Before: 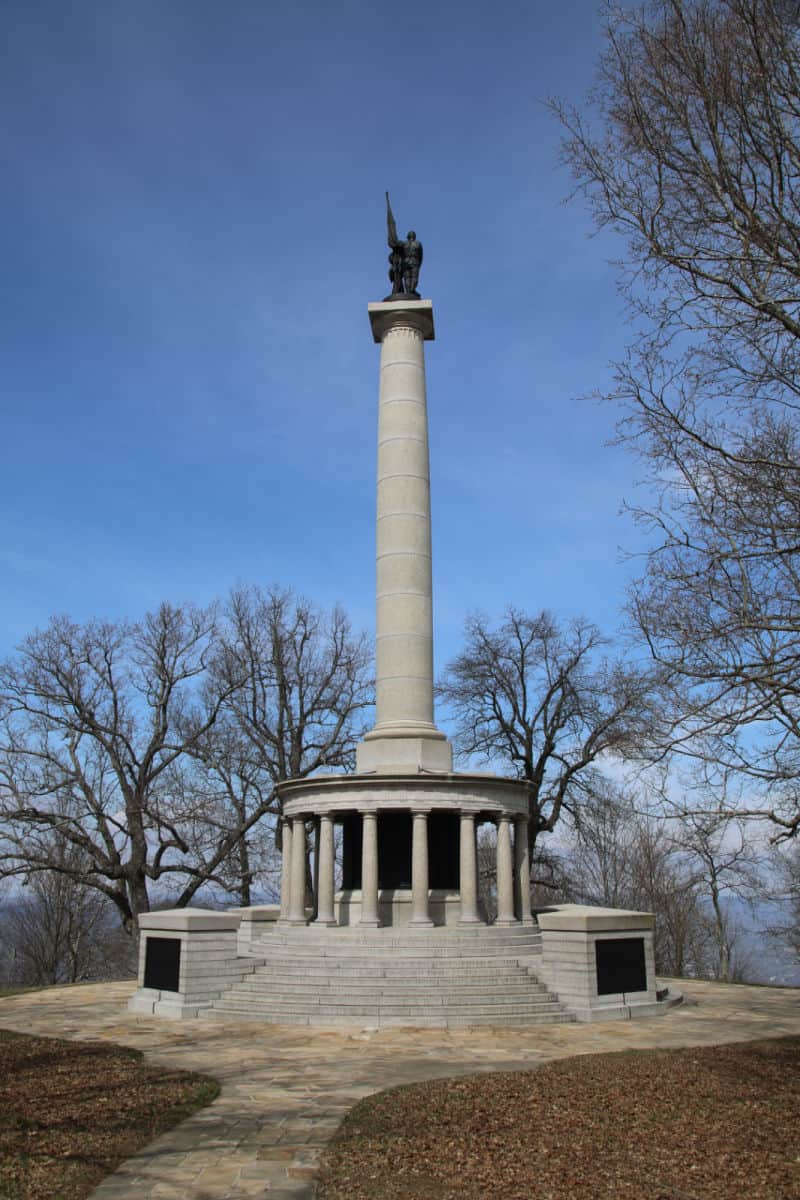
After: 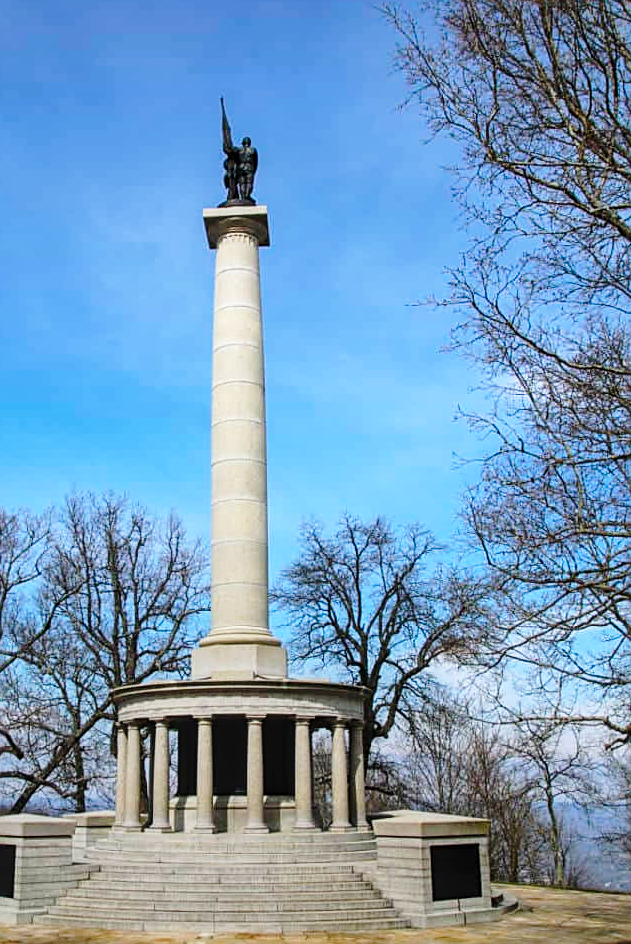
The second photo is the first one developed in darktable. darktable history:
sharpen: on, module defaults
crop and rotate: left 20.74%, top 7.912%, right 0.375%, bottom 13.378%
color balance rgb: linear chroma grading › global chroma 15%, perceptual saturation grading › global saturation 30%
tone equalizer: on, module defaults
local contrast: on, module defaults
base curve: curves: ch0 [(0, 0) (0.028, 0.03) (0.121, 0.232) (0.46, 0.748) (0.859, 0.968) (1, 1)], preserve colors none
graduated density: rotation -180°, offset 27.42
